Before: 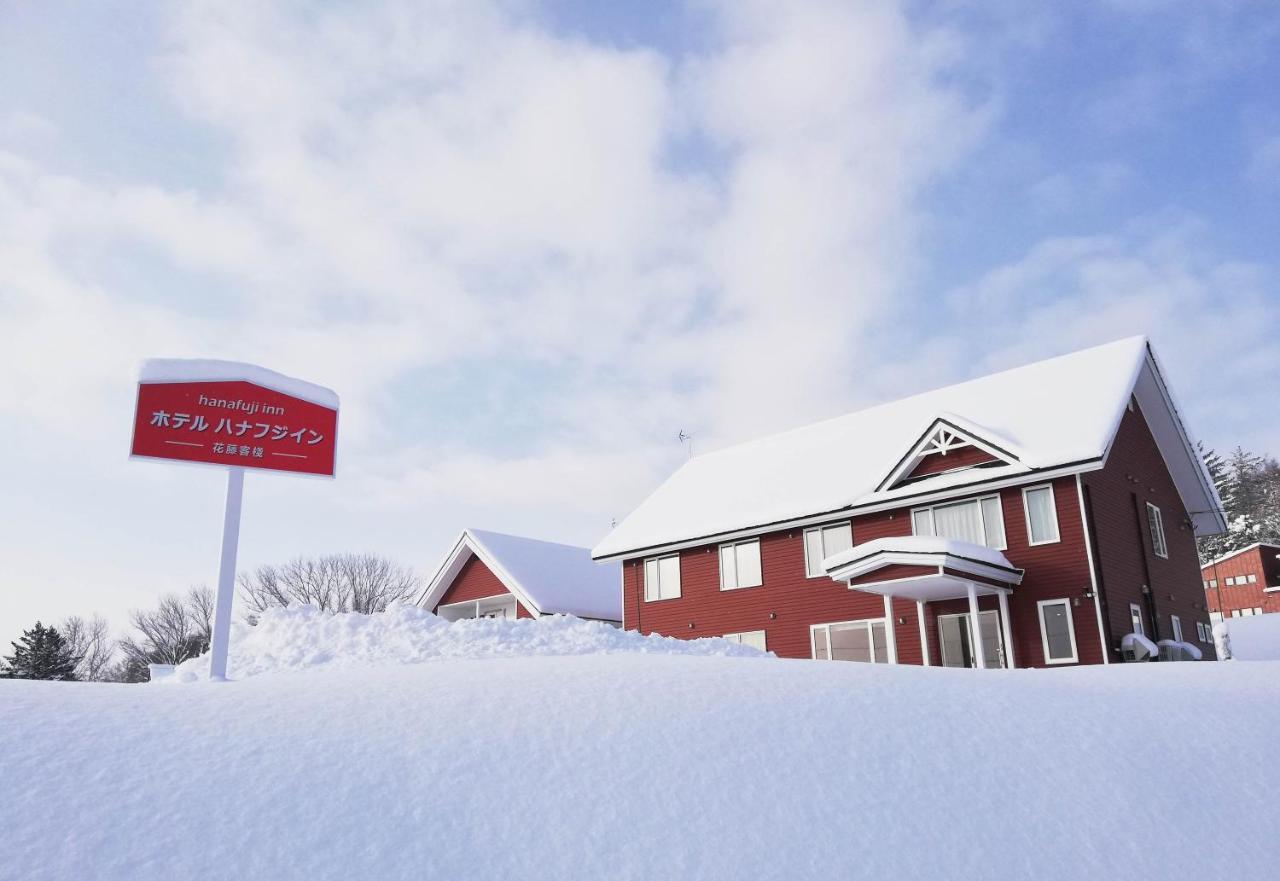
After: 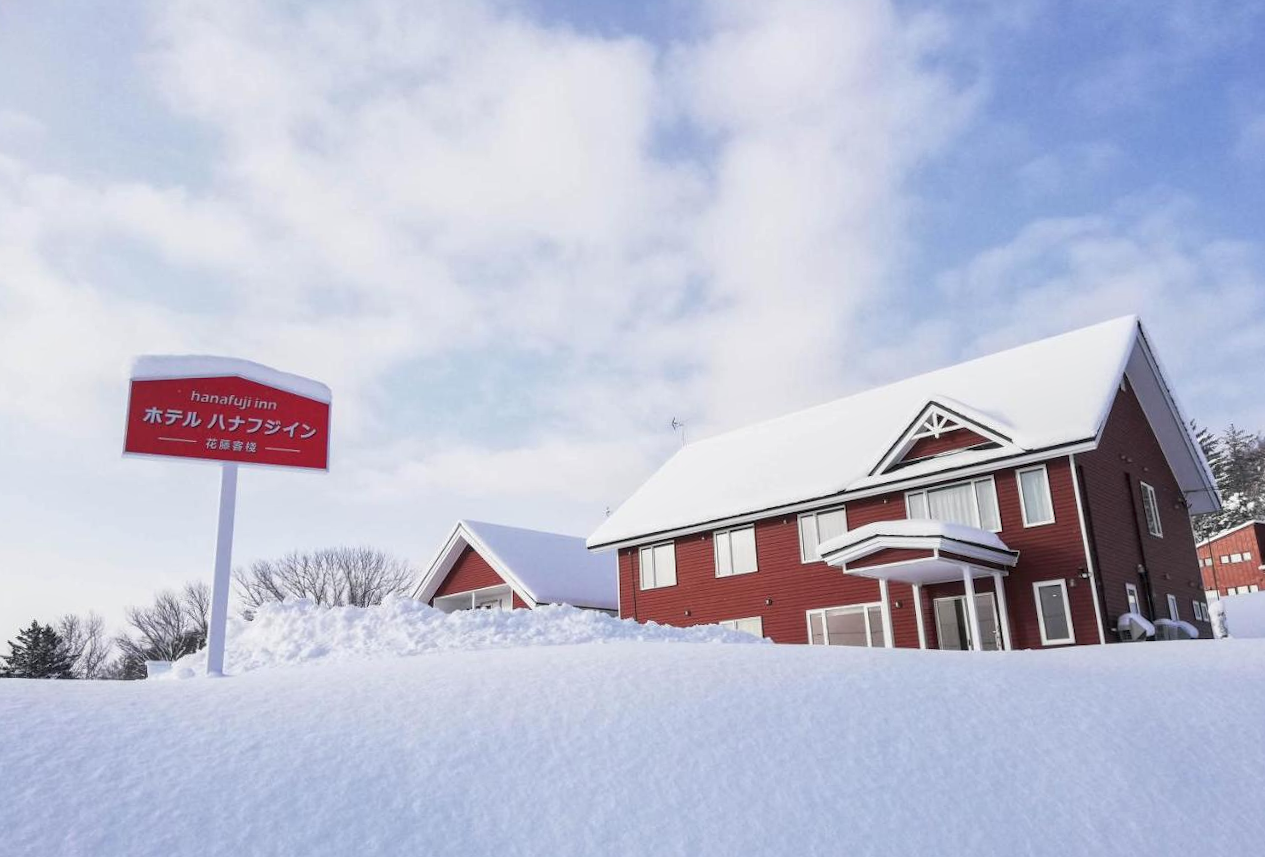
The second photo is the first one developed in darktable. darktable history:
rotate and perspective: rotation -1°, crop left 0.011, crop right 0.989, crop top 0.025, crop bottom 0.975
local contrast: on, module defaults
